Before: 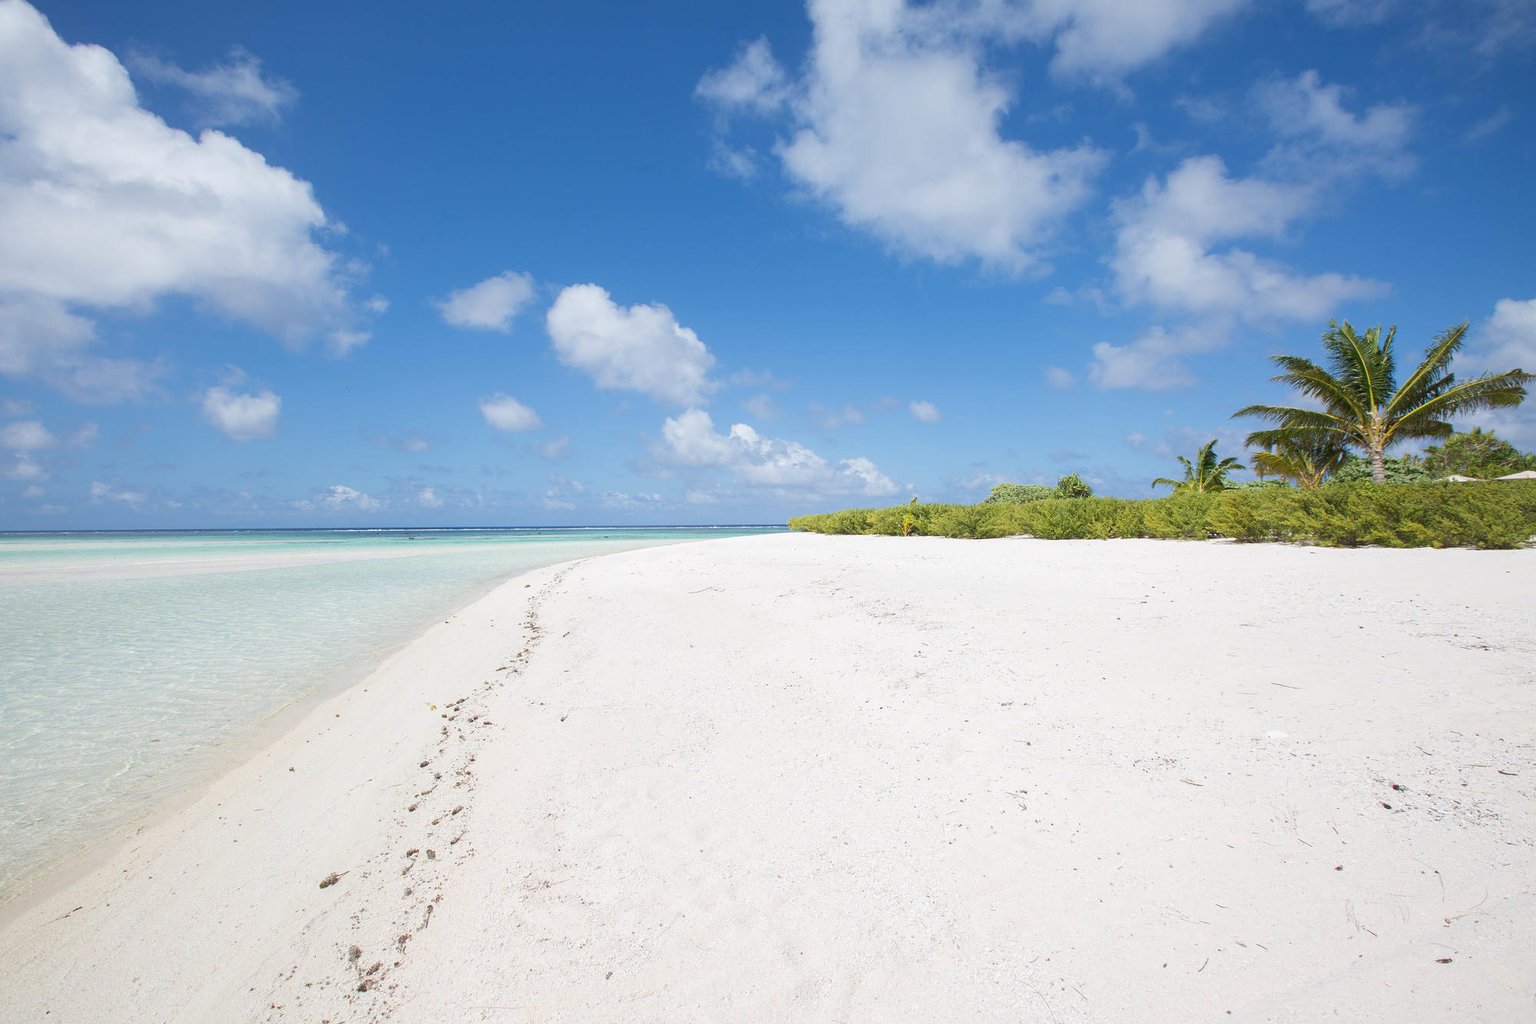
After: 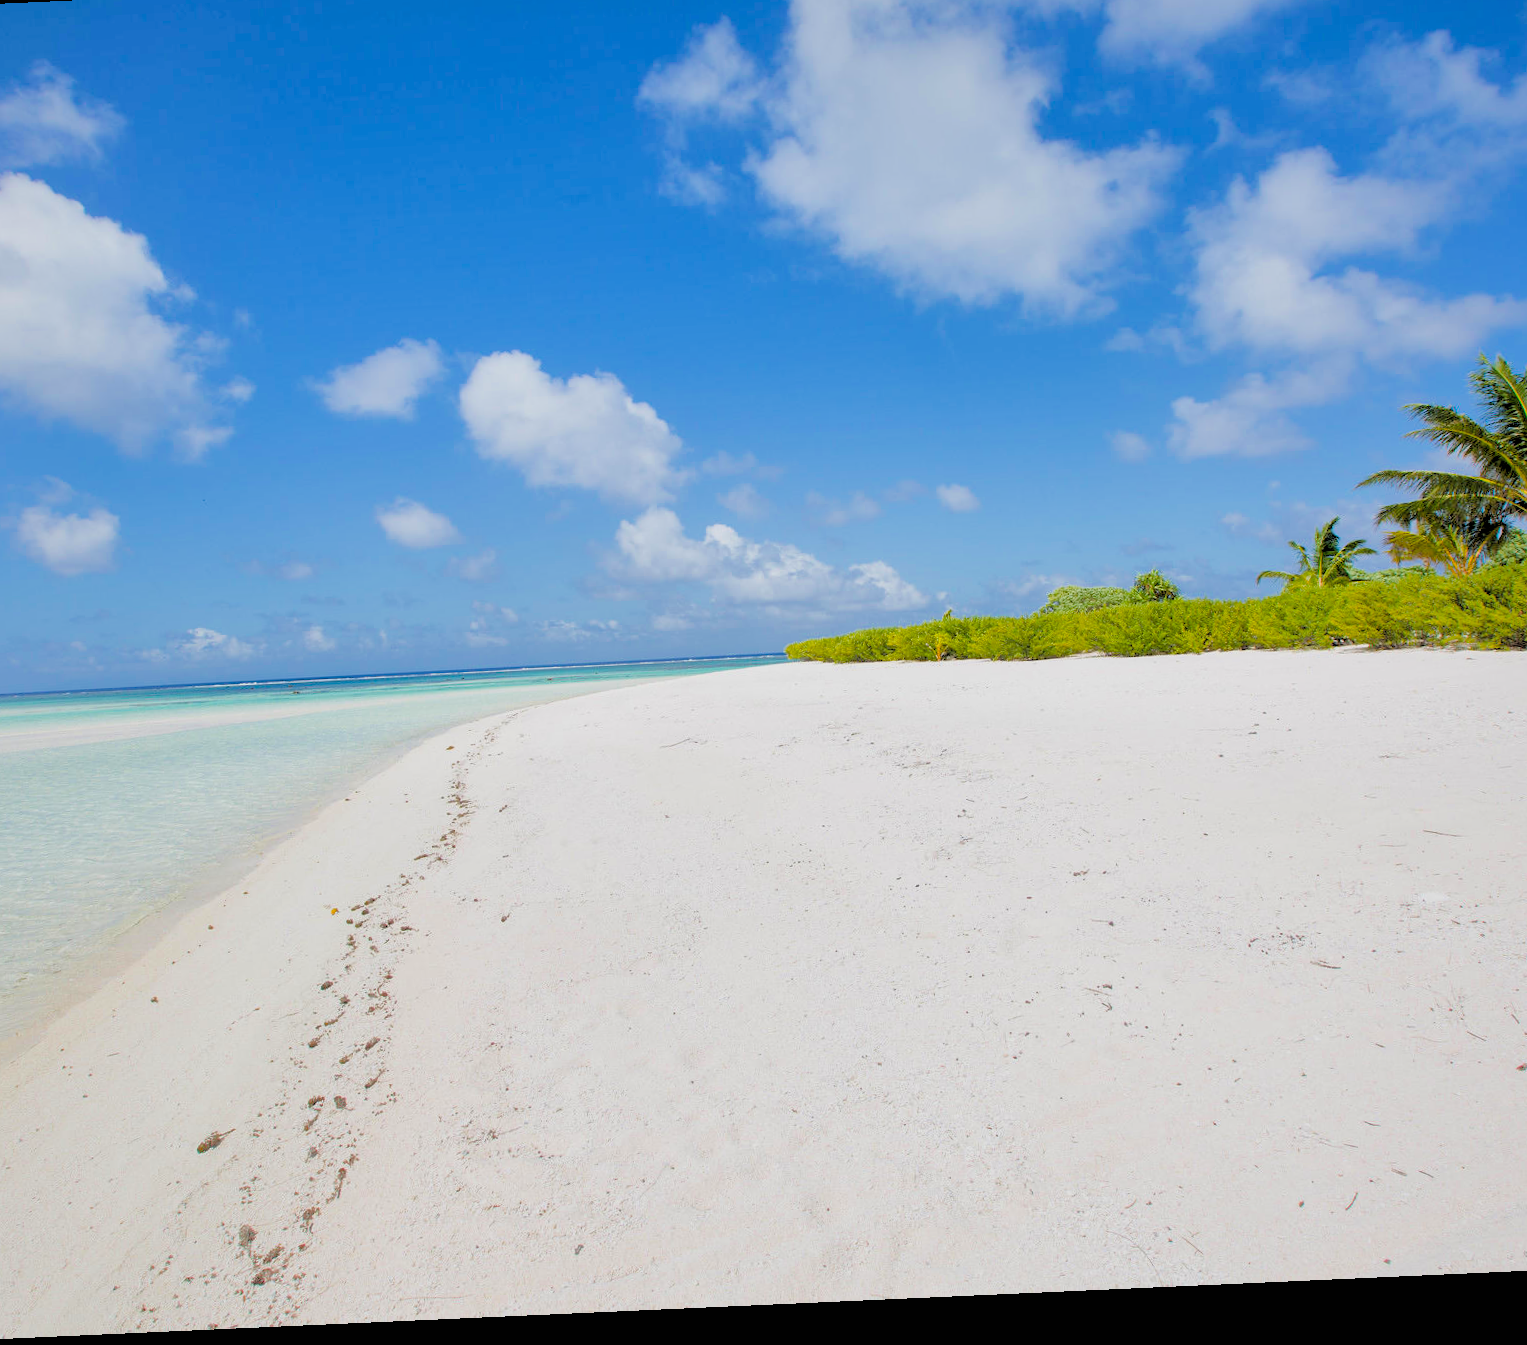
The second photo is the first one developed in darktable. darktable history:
exposure: exposure 0.4 EV, compensate highlight preservation false
rgb levels: levels [[0.034, 0.472, 0.904], [0, 0.5, 1], [0, 0.5, 1]]
color balance rgb: perceptual saturation grading › global saturation 25%, perceptual brilliance grading › mid-tones 10%, perceptual brilliance grading › shadows 15%, global vibrance 20%
rotate and perspective: rotation -2.56°, automatic cropping off
shadows and highlights: on, module defaults
filmic rgb: hardness 4.17
crop and rotate: left 13.15%, top 5.251%, right 12.609%
